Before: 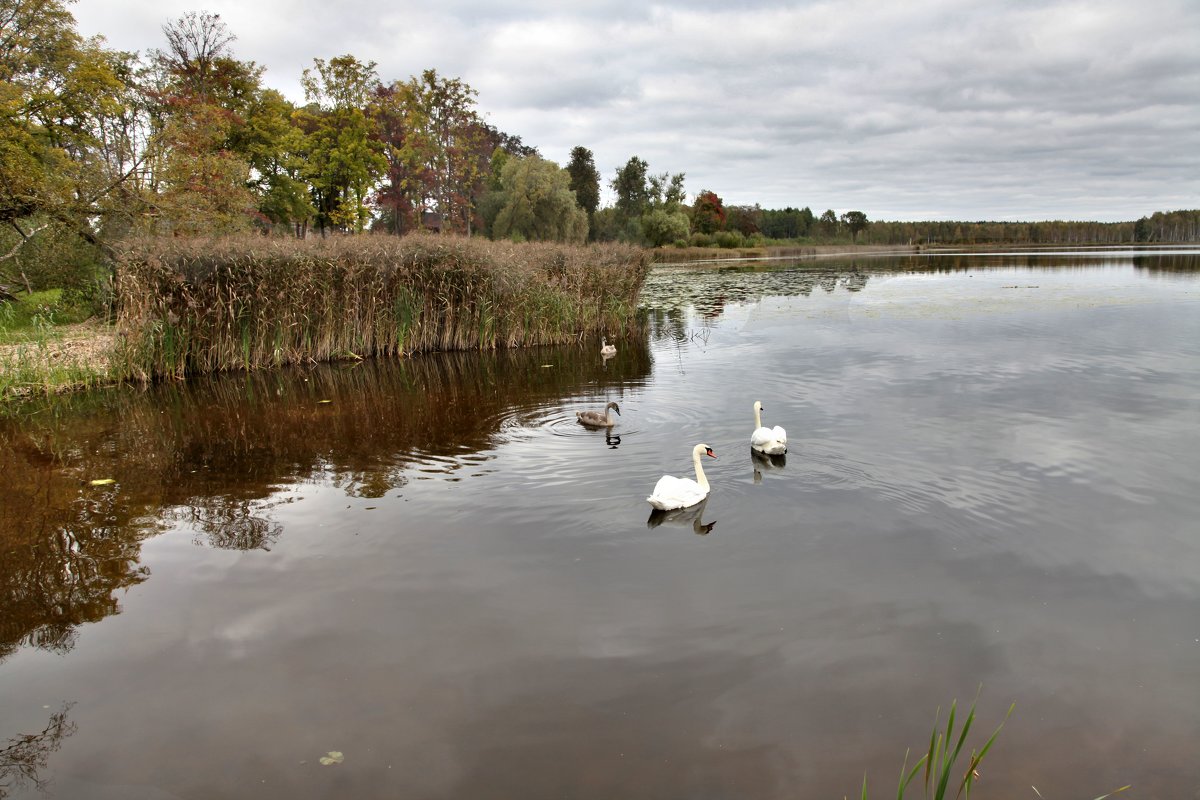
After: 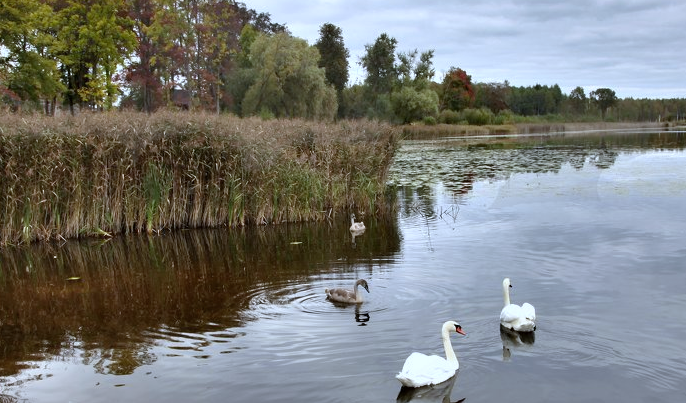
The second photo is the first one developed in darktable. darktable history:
white balance: red 0.931, blue 1.11
shadows and highlights: shadows 25, highlights -25
crop: left 20.932%, top 15.471%, right 21.848%, bottom 34.081%
